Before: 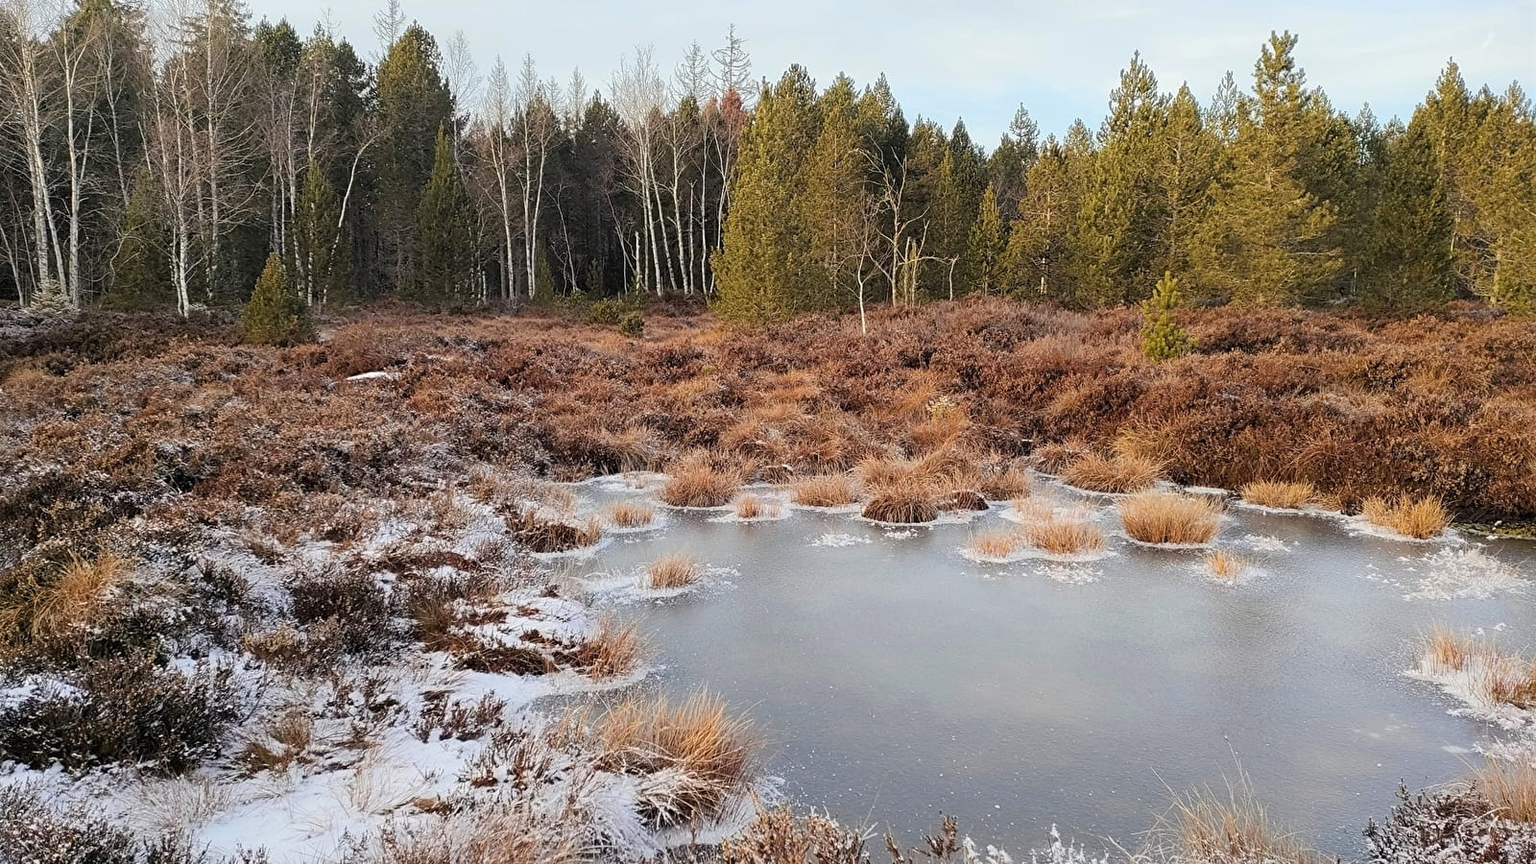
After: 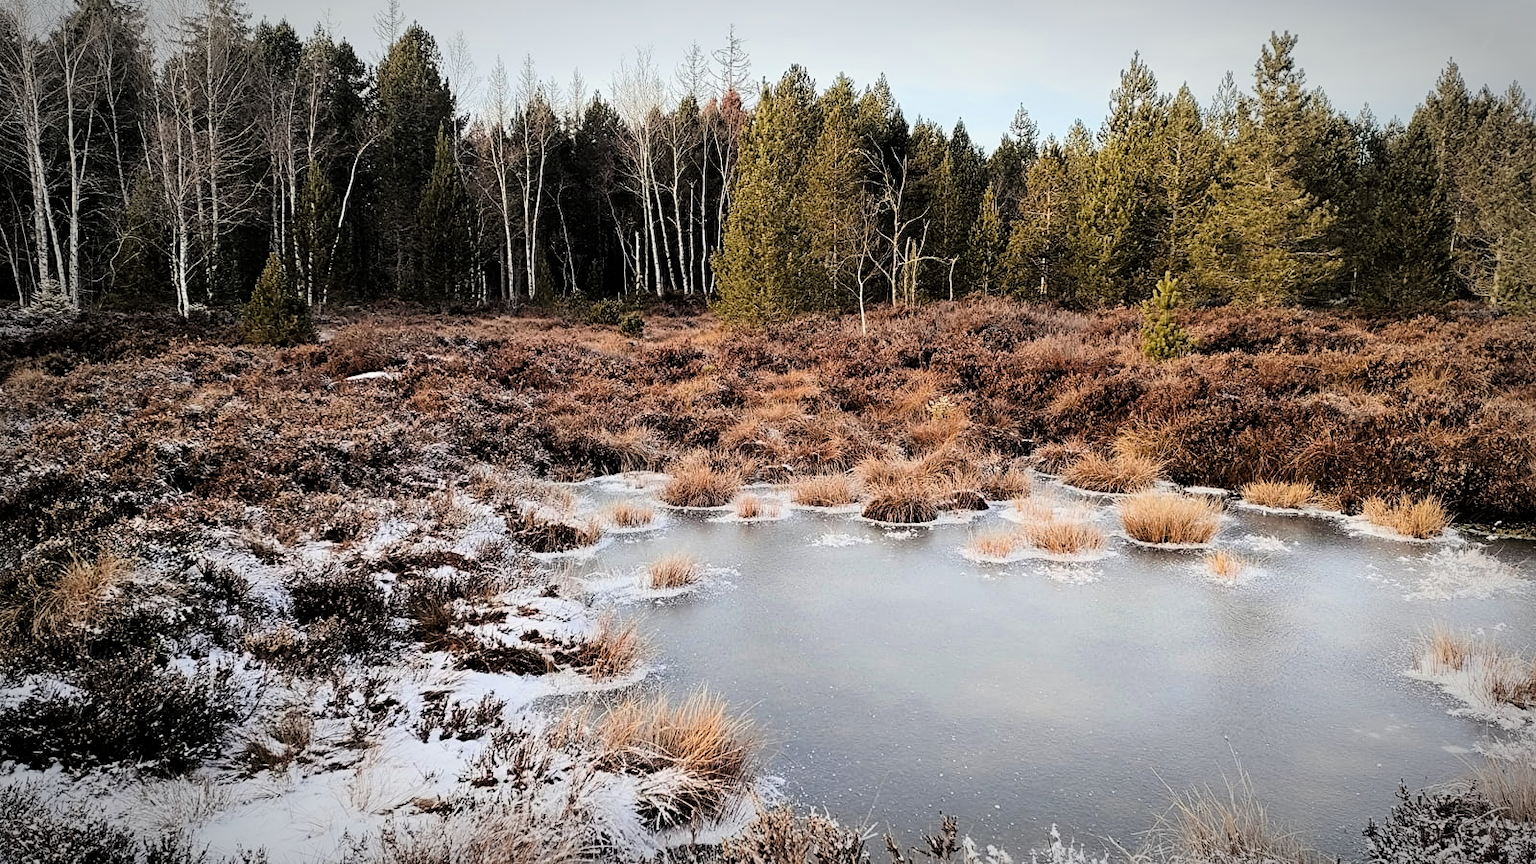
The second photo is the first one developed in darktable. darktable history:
vignetting: automatic ratio true
filmic rgb: black relative exposure -5.34 EV, white relative exposure 2.85 EV, dynamic range scaling -37.94%, hardness 4, contrast 1.615, highlights saturation mix -0.822%
